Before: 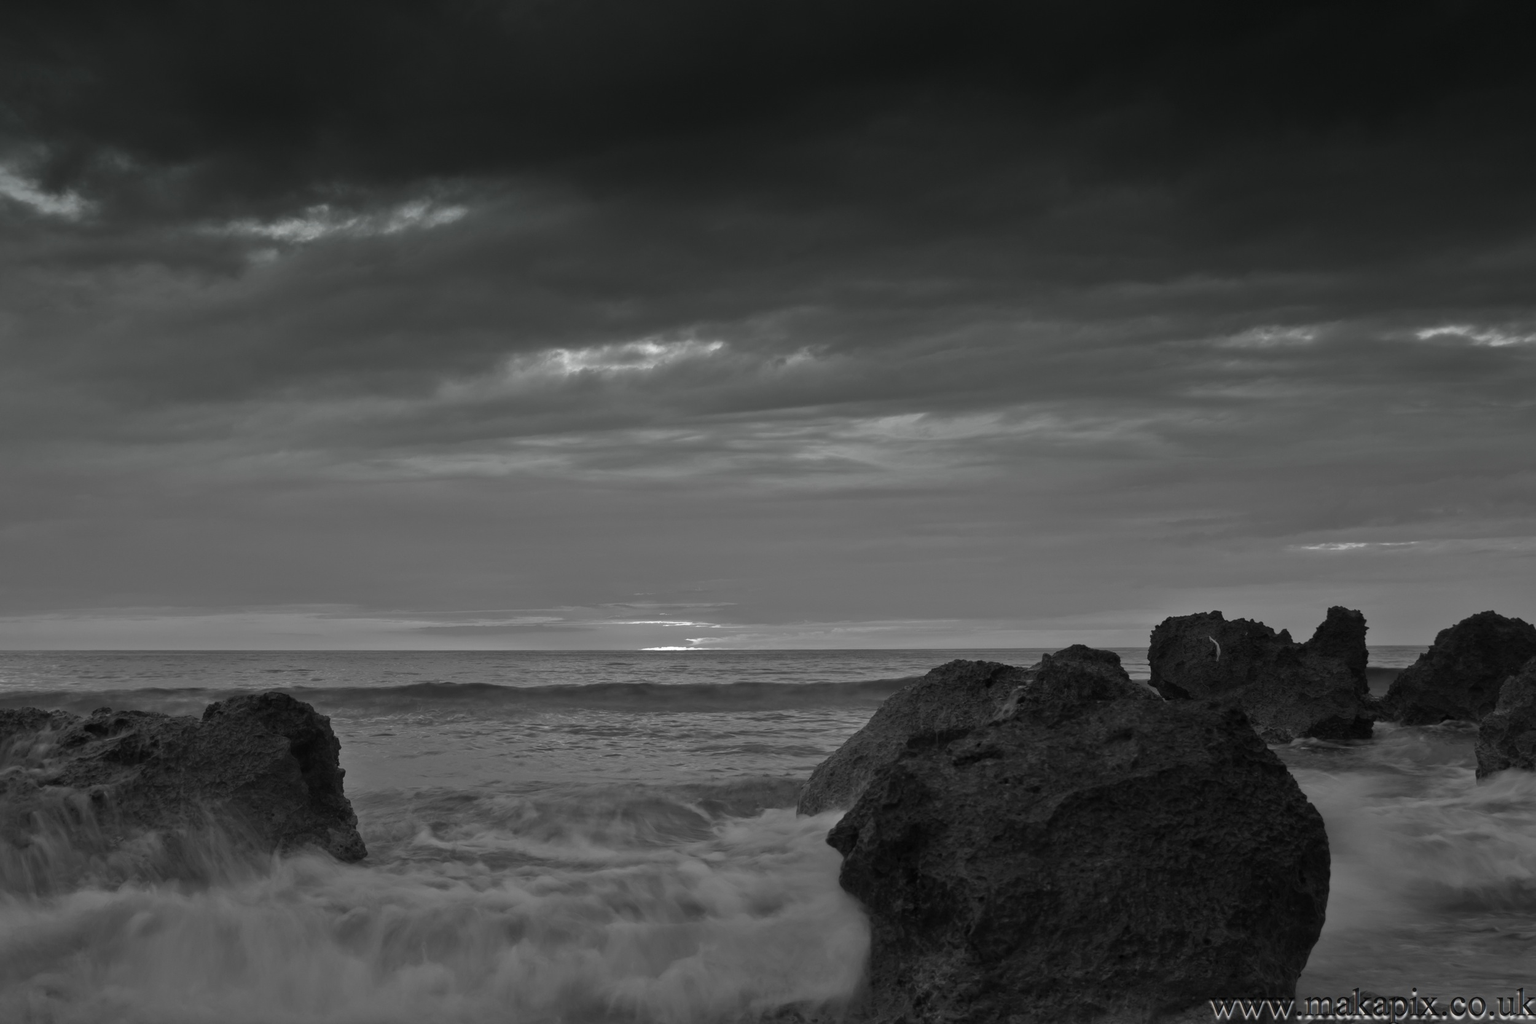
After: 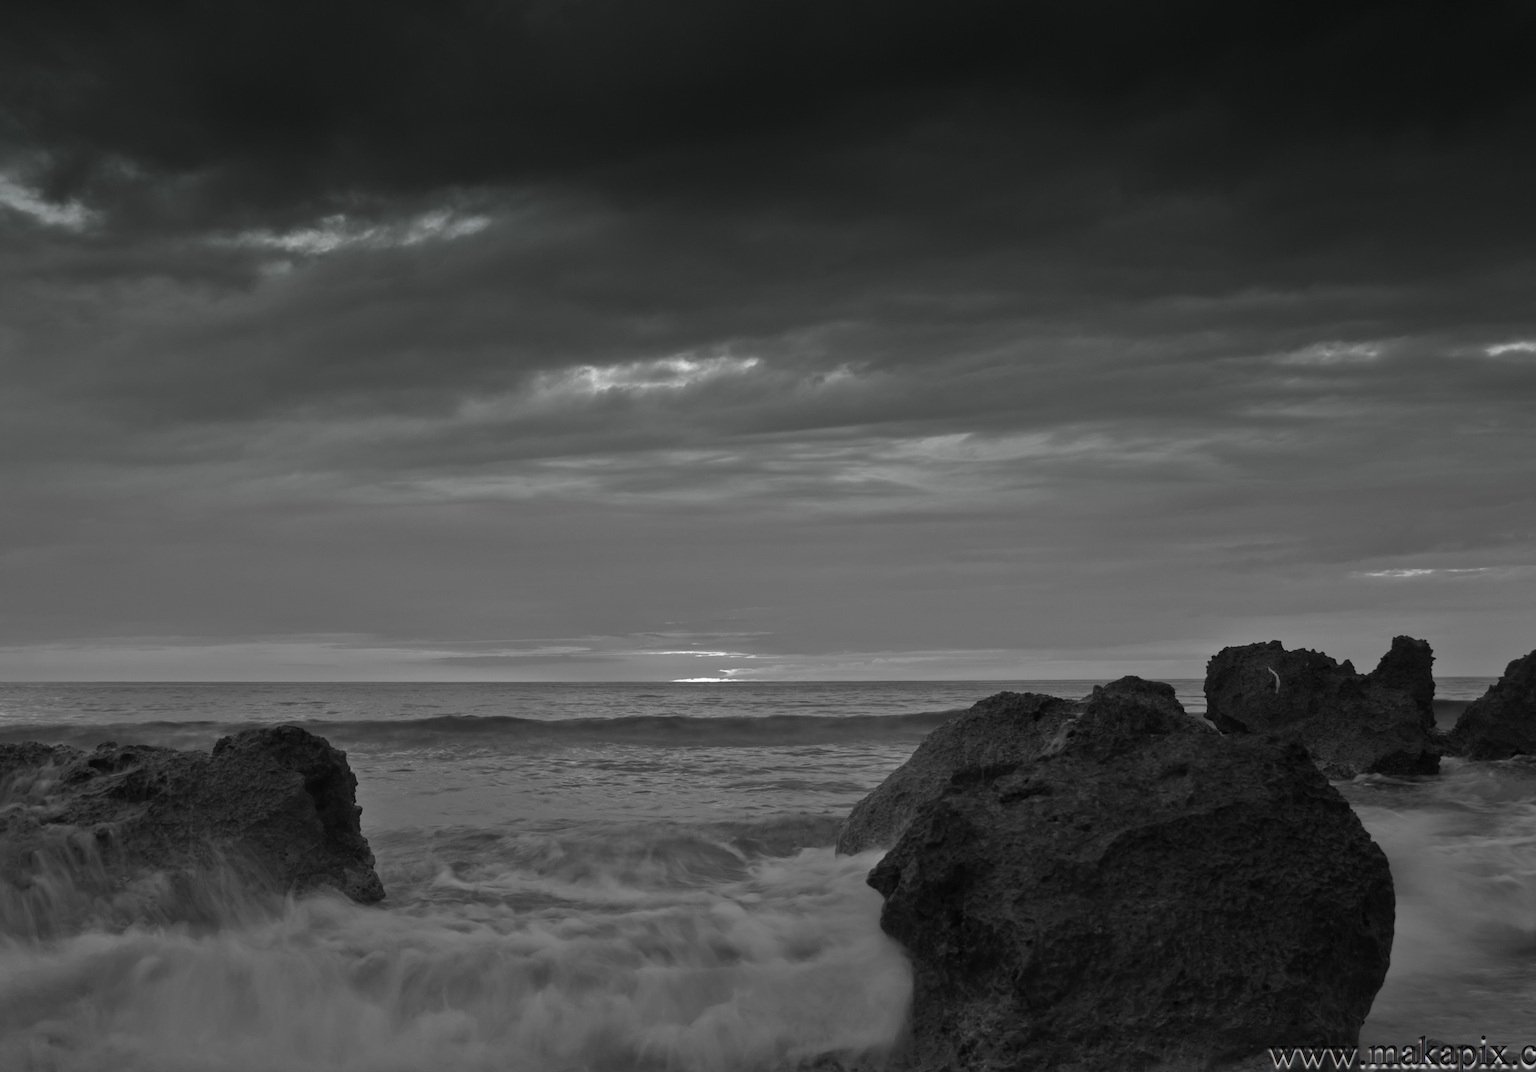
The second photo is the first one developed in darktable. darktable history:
crop: right 4.464%, bottom 0.049%
